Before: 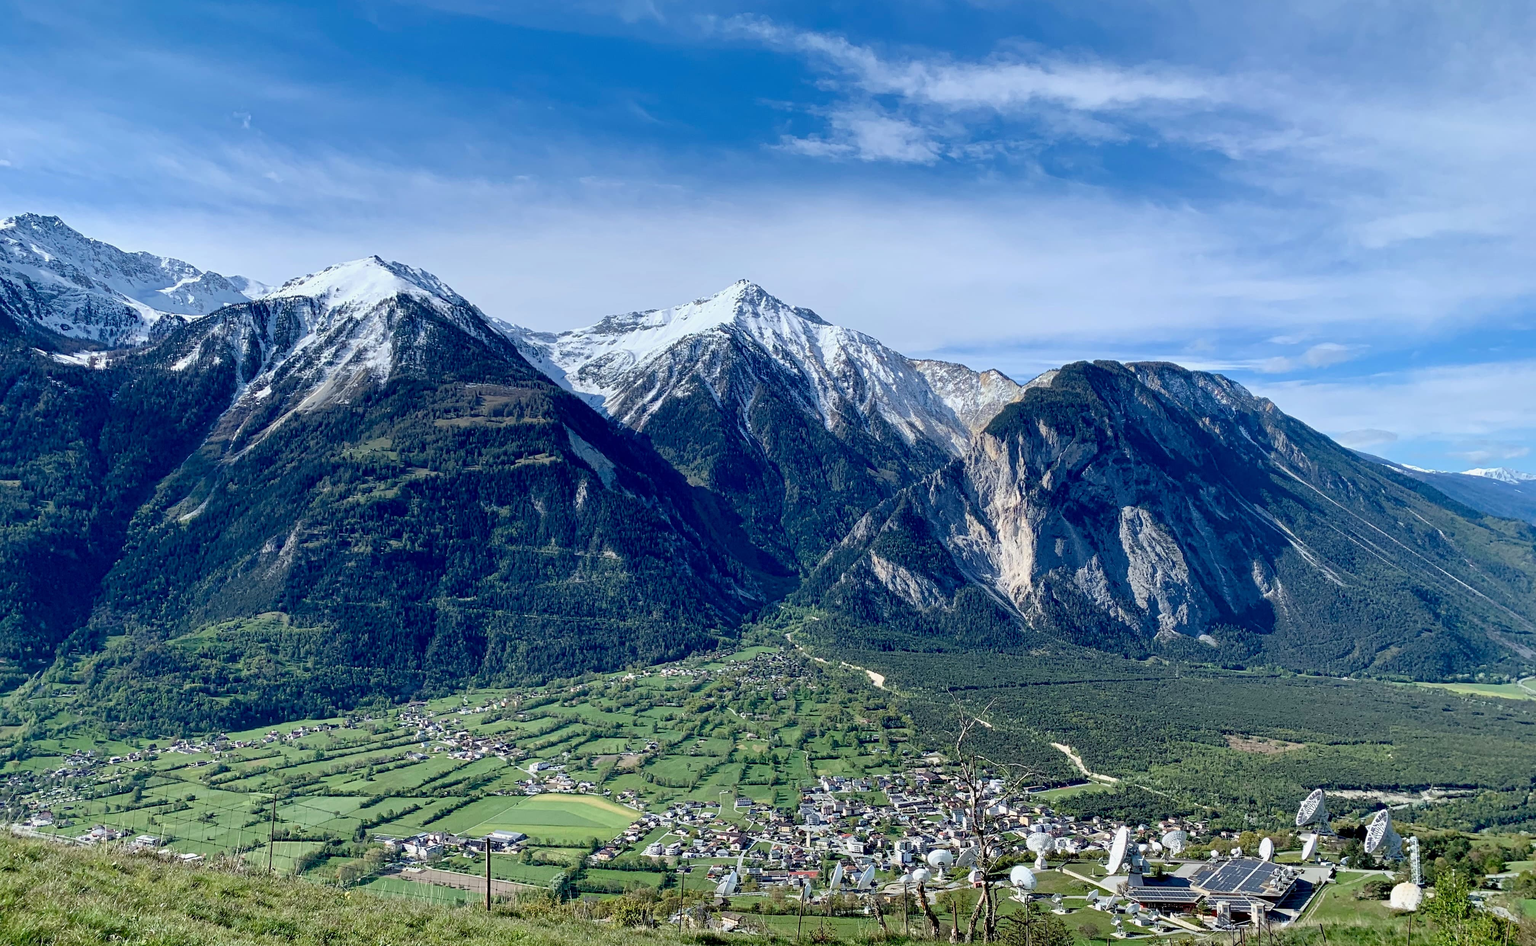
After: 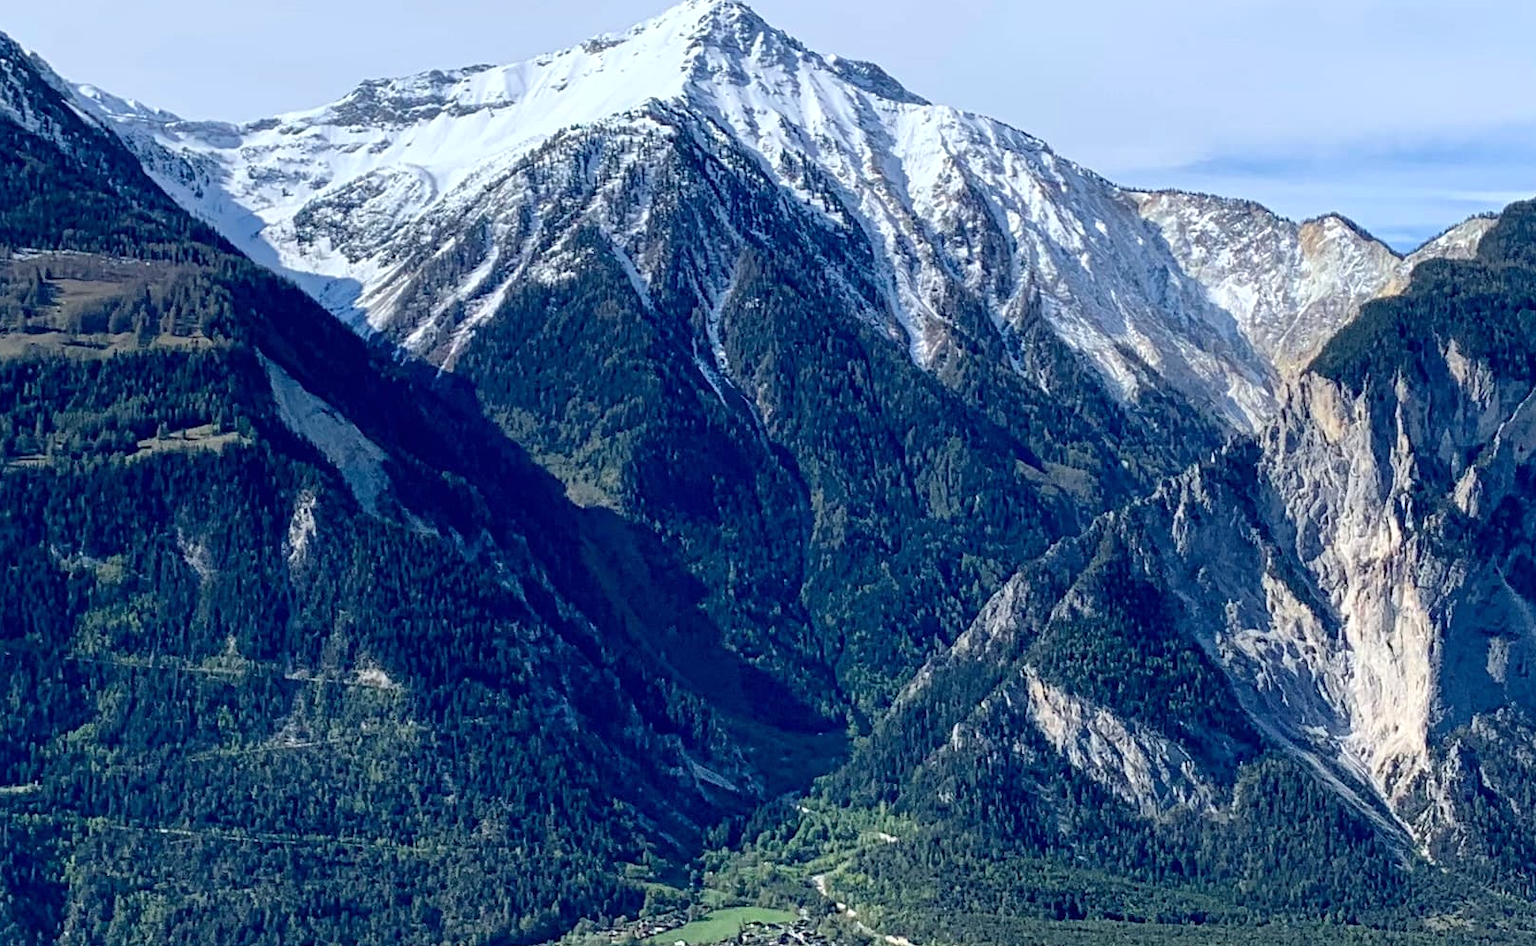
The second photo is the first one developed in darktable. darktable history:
crop: left 30%, top 30%, right 30%, bottom 30%
exposure: black level correction 0, exposure 0.2 EV, compensate exposure bias true, compensate highlight preservation false
